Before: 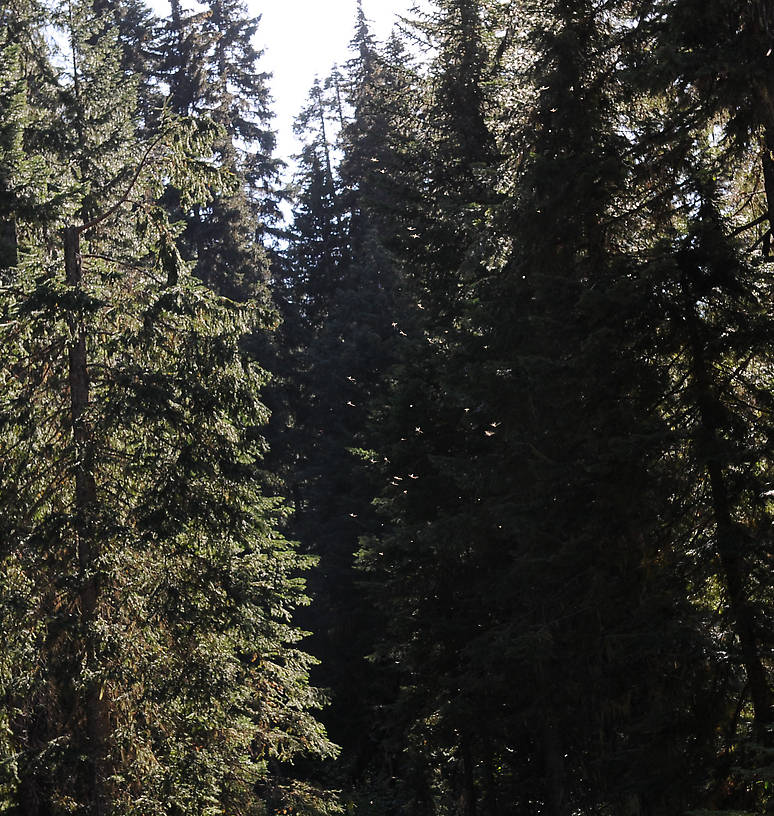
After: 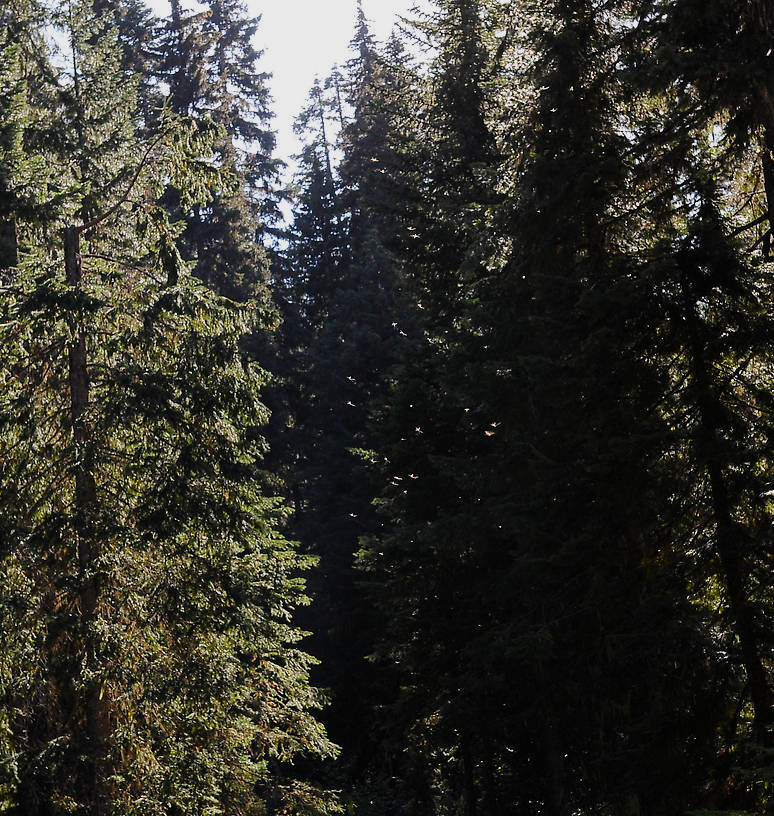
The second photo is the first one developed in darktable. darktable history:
color balance rgb: perceptual saturation grading › global saturation 20%, perceptual saturation grading › highlights -25.112%, perceptual saturation grading › shadows 24.142%, global vibrance 15.178%
tone equalizer: smoothing diameter 24.95%, edges refinement/feathering 11.42, preserve details guided filter
filmic rgb: black relative exposure -11.35 EV, white relative exposure 3.25 EV, hardness 6.81
